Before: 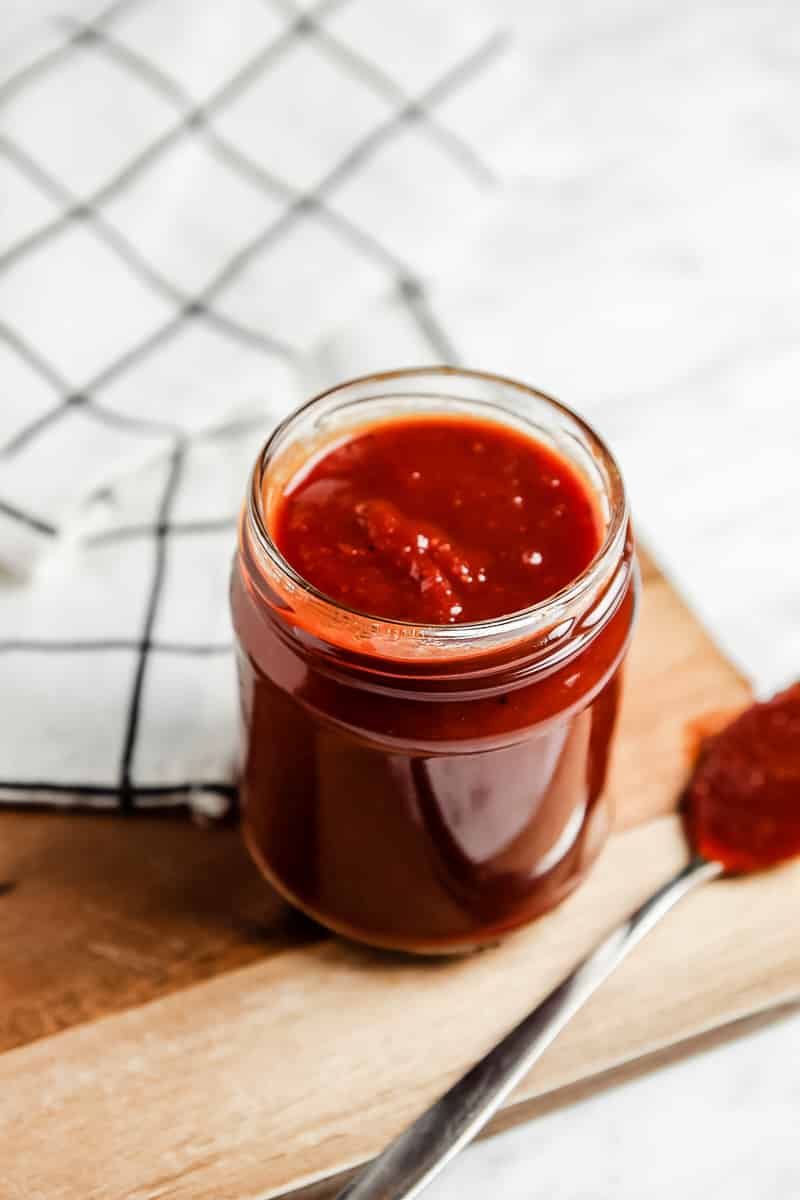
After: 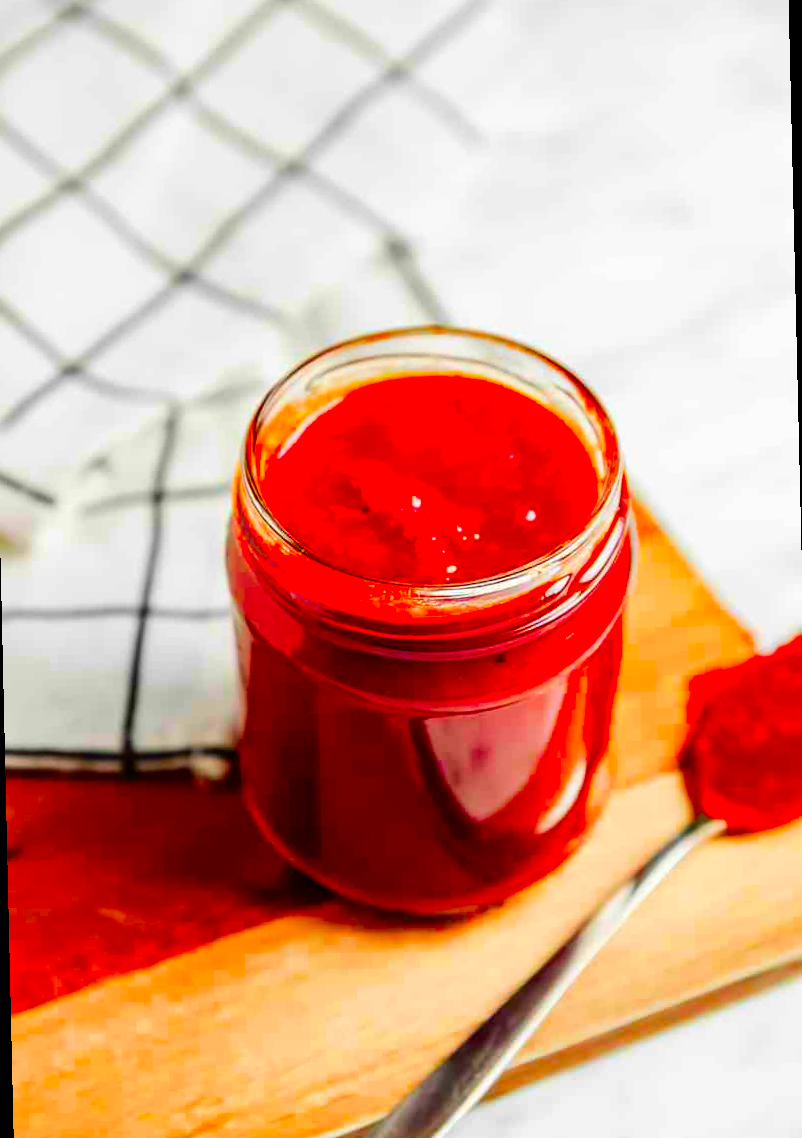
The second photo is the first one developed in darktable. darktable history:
color correction: saturation 3
rotate and perspective: rotation -1.32°, lens shift (horizontal) -0.031, crop left 0.015, crop right 0.985, crop top 0.047, crop bottom 0.982
